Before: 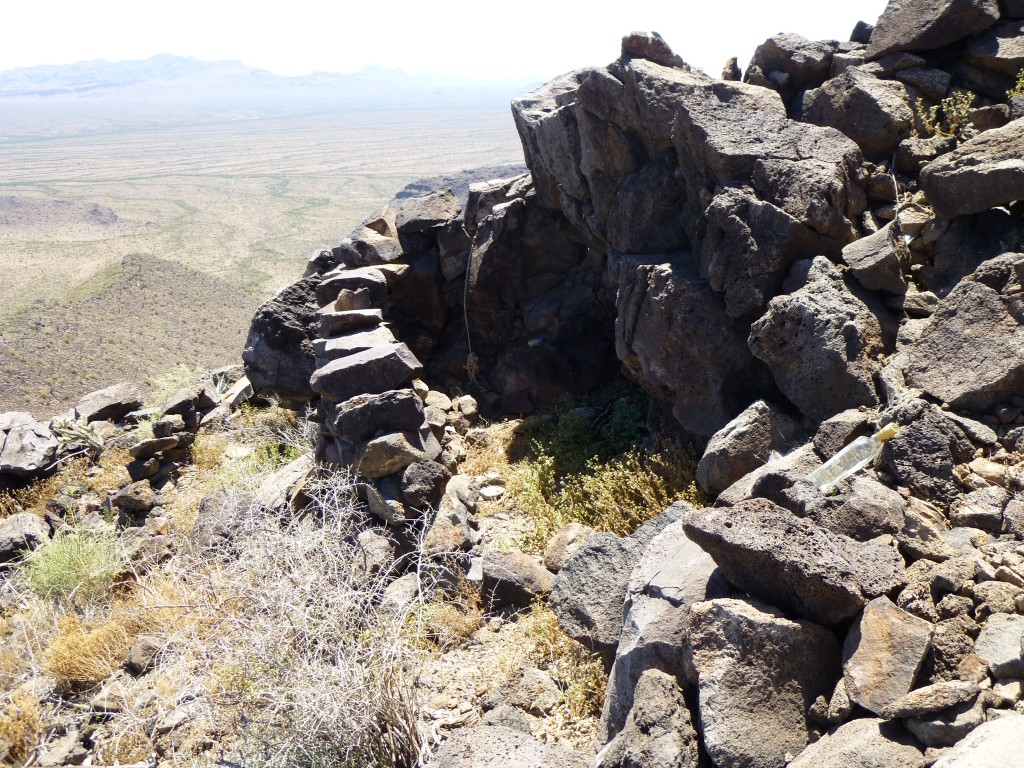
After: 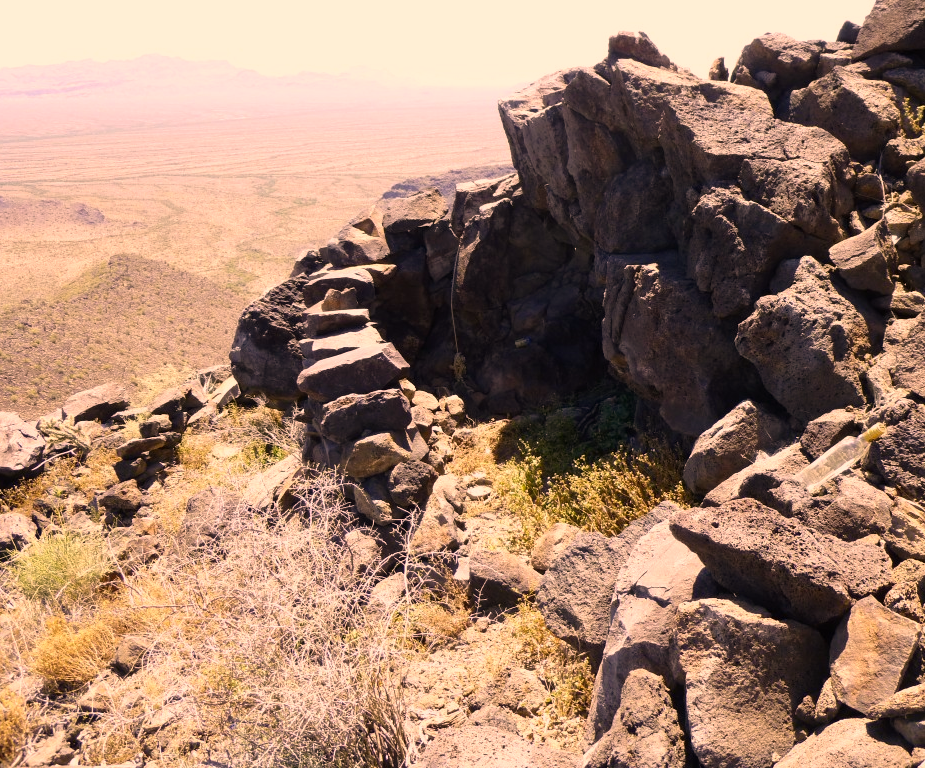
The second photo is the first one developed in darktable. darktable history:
color correction: highlights a* 21.72, highlights b* 22.05
crop and rotate: left 1.36%, right 8.27%
